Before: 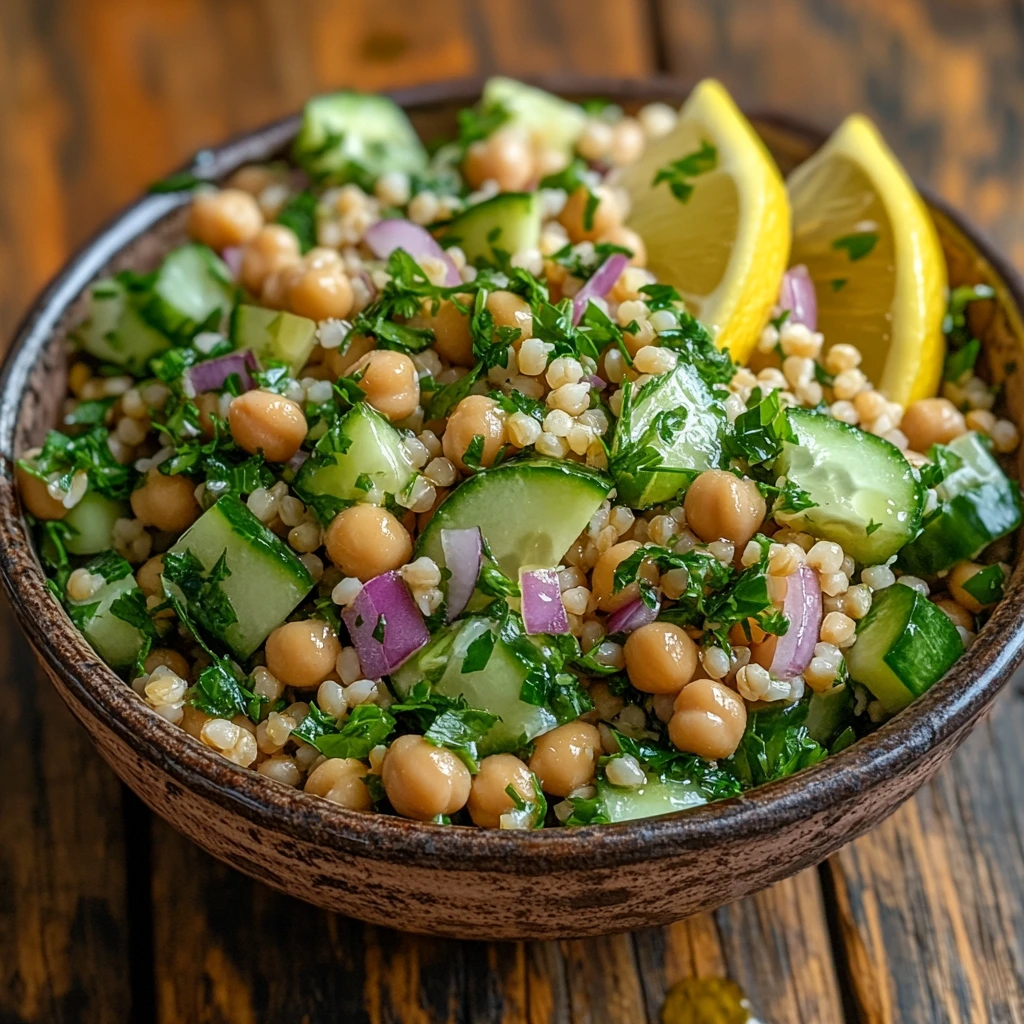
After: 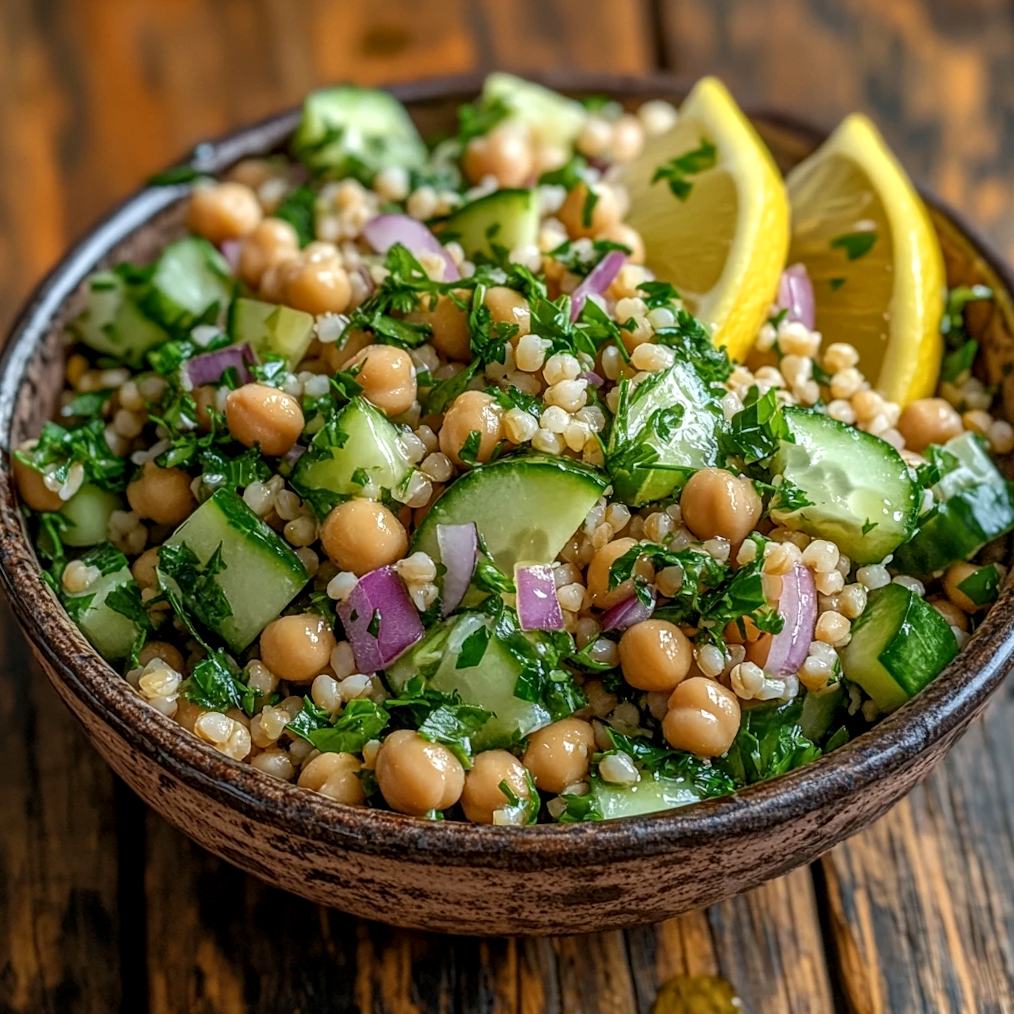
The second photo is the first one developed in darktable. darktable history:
local contrast: on, module defaults
crop and rotate: angle -0.551°
